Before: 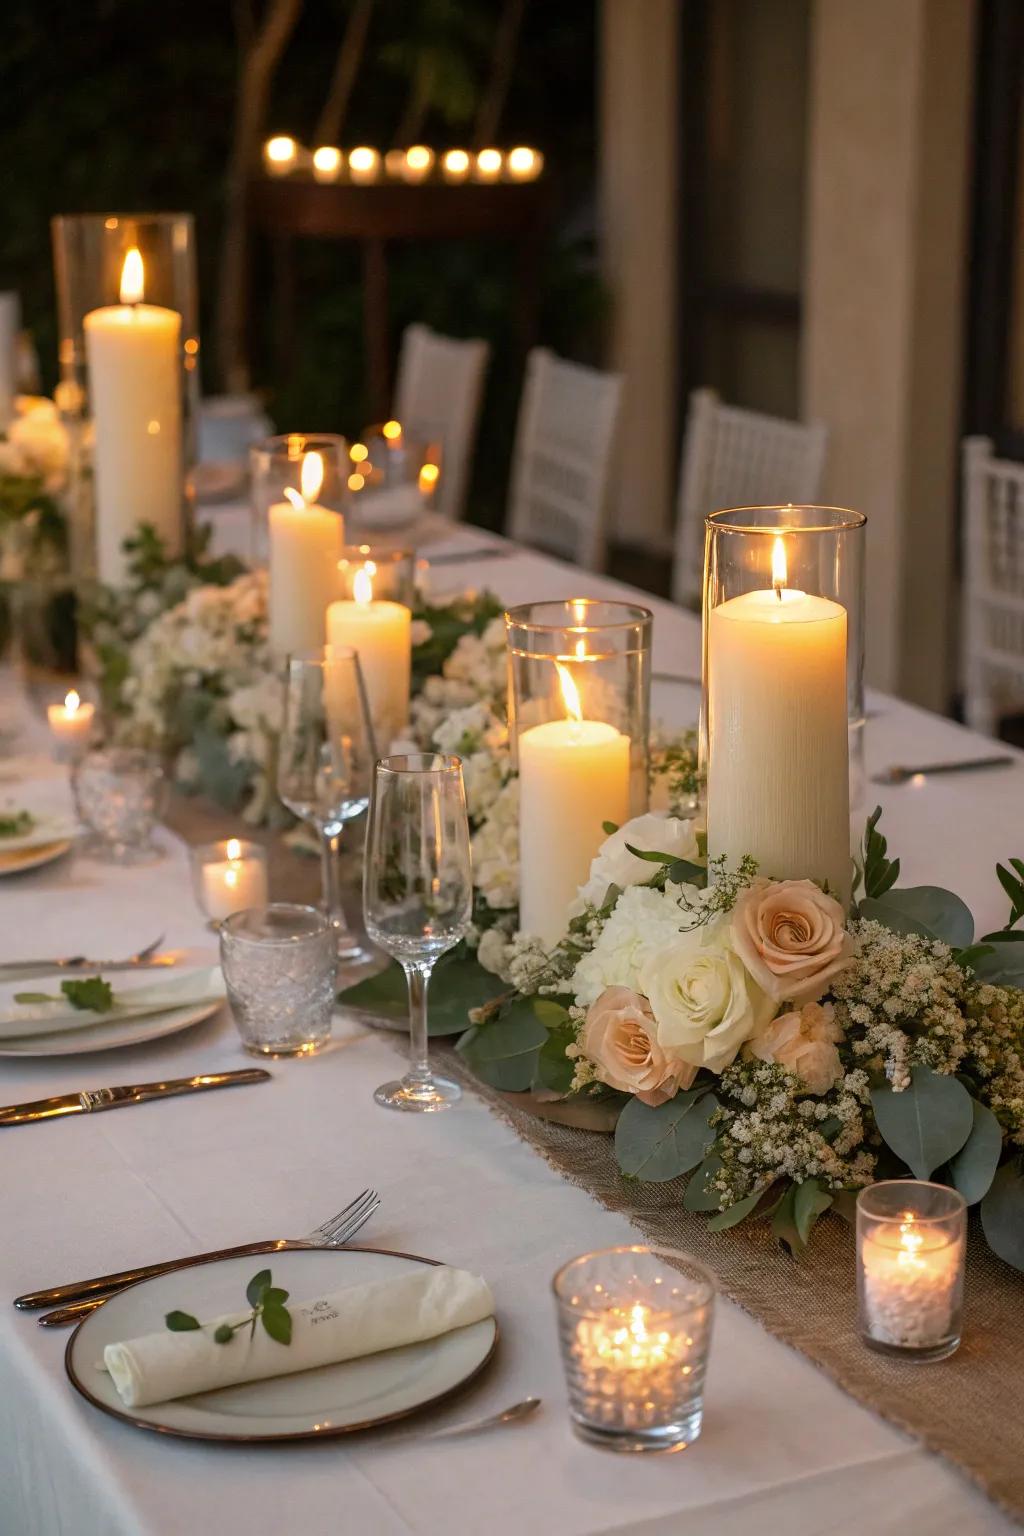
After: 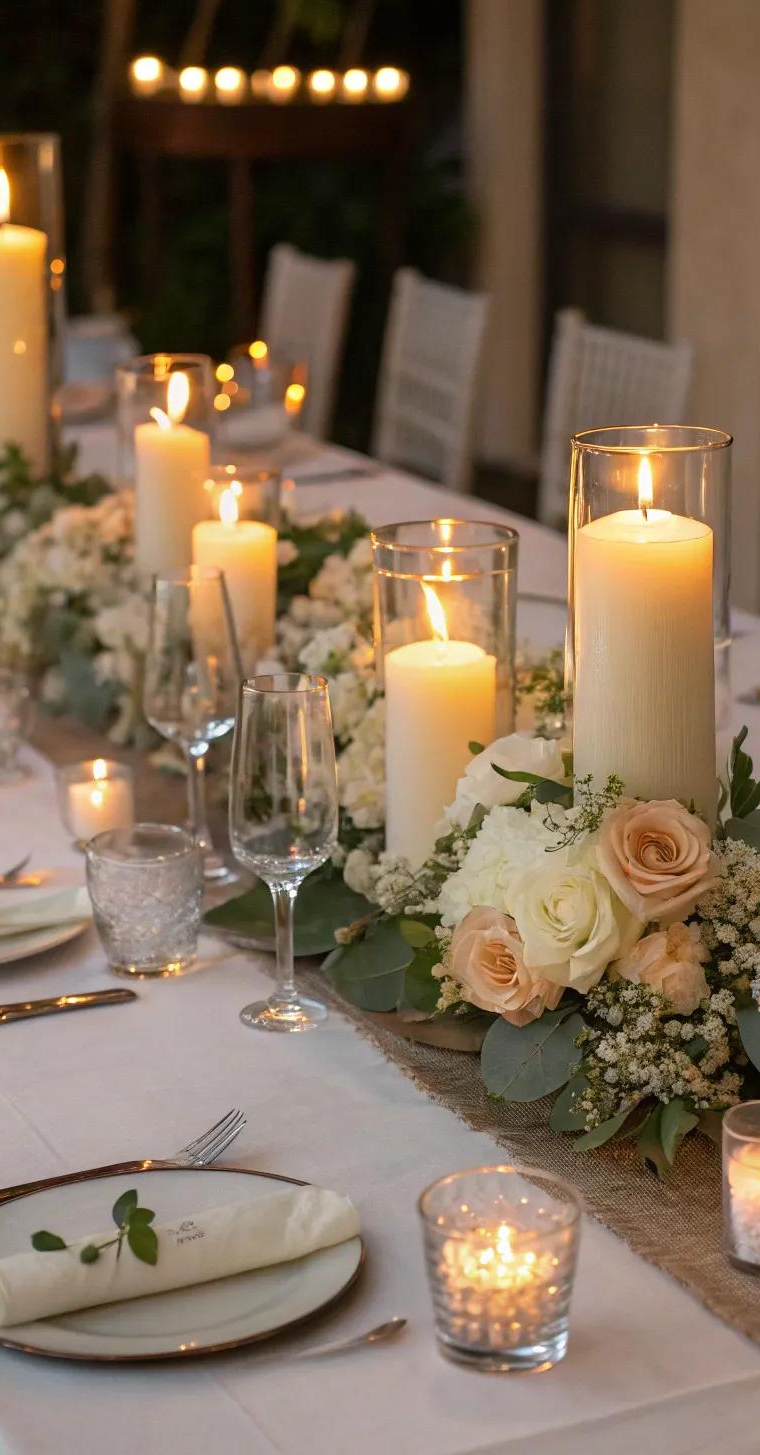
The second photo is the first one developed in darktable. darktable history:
crop and rotate: left 13.15%, top 5.251%, right 12.609%
white balance: emerald 1
